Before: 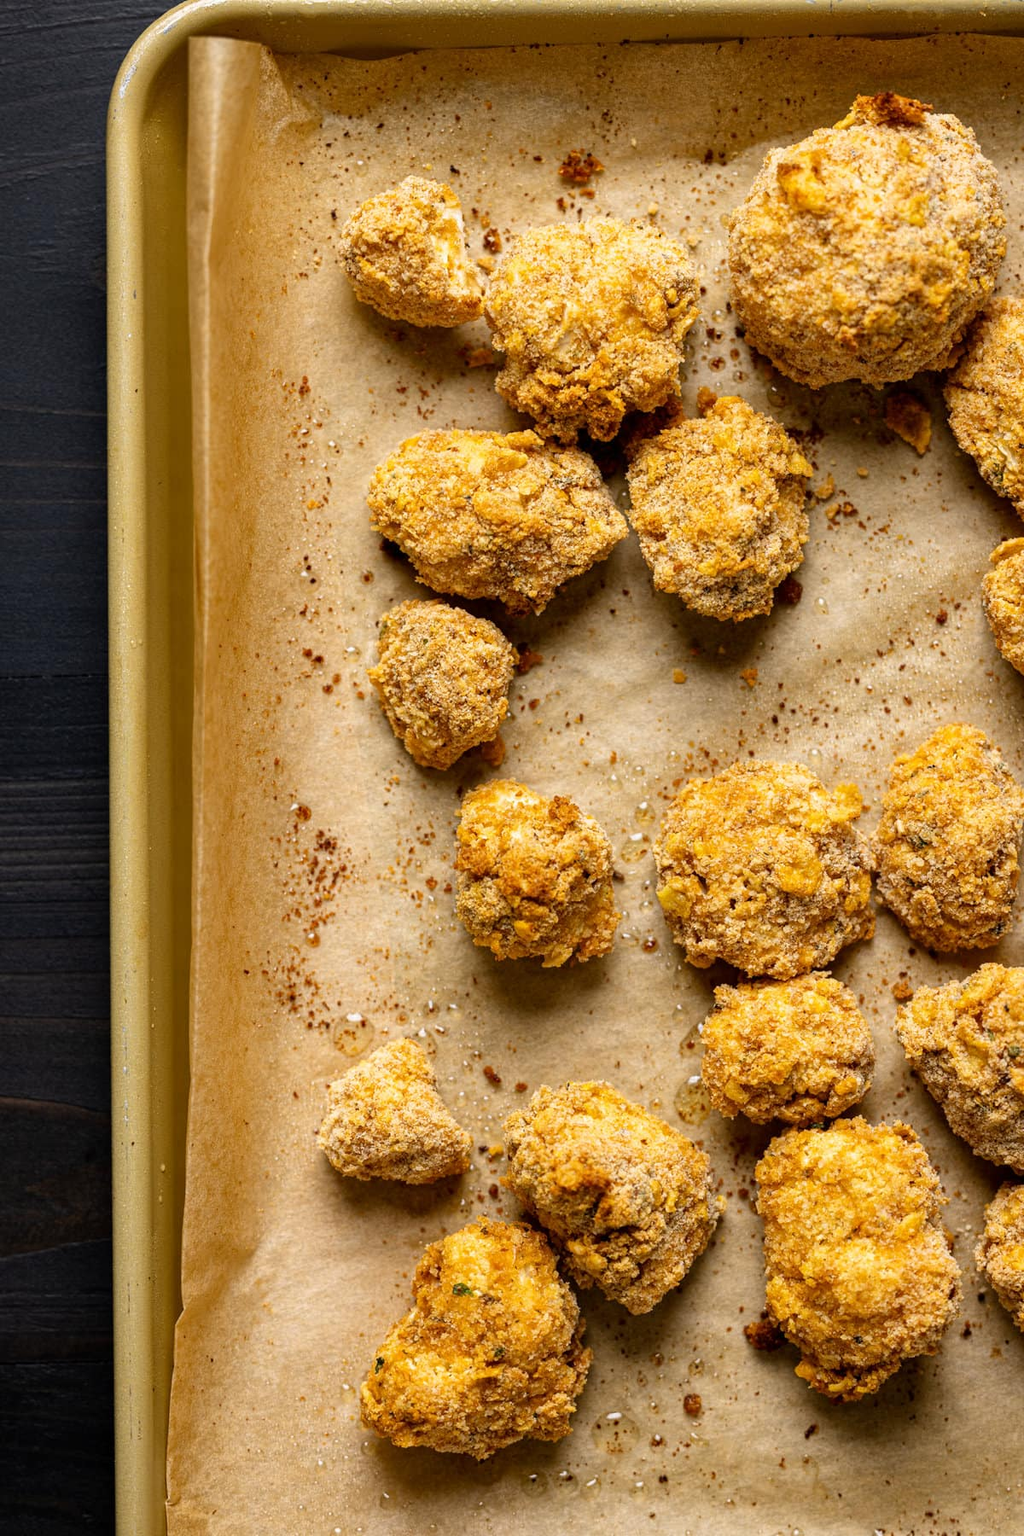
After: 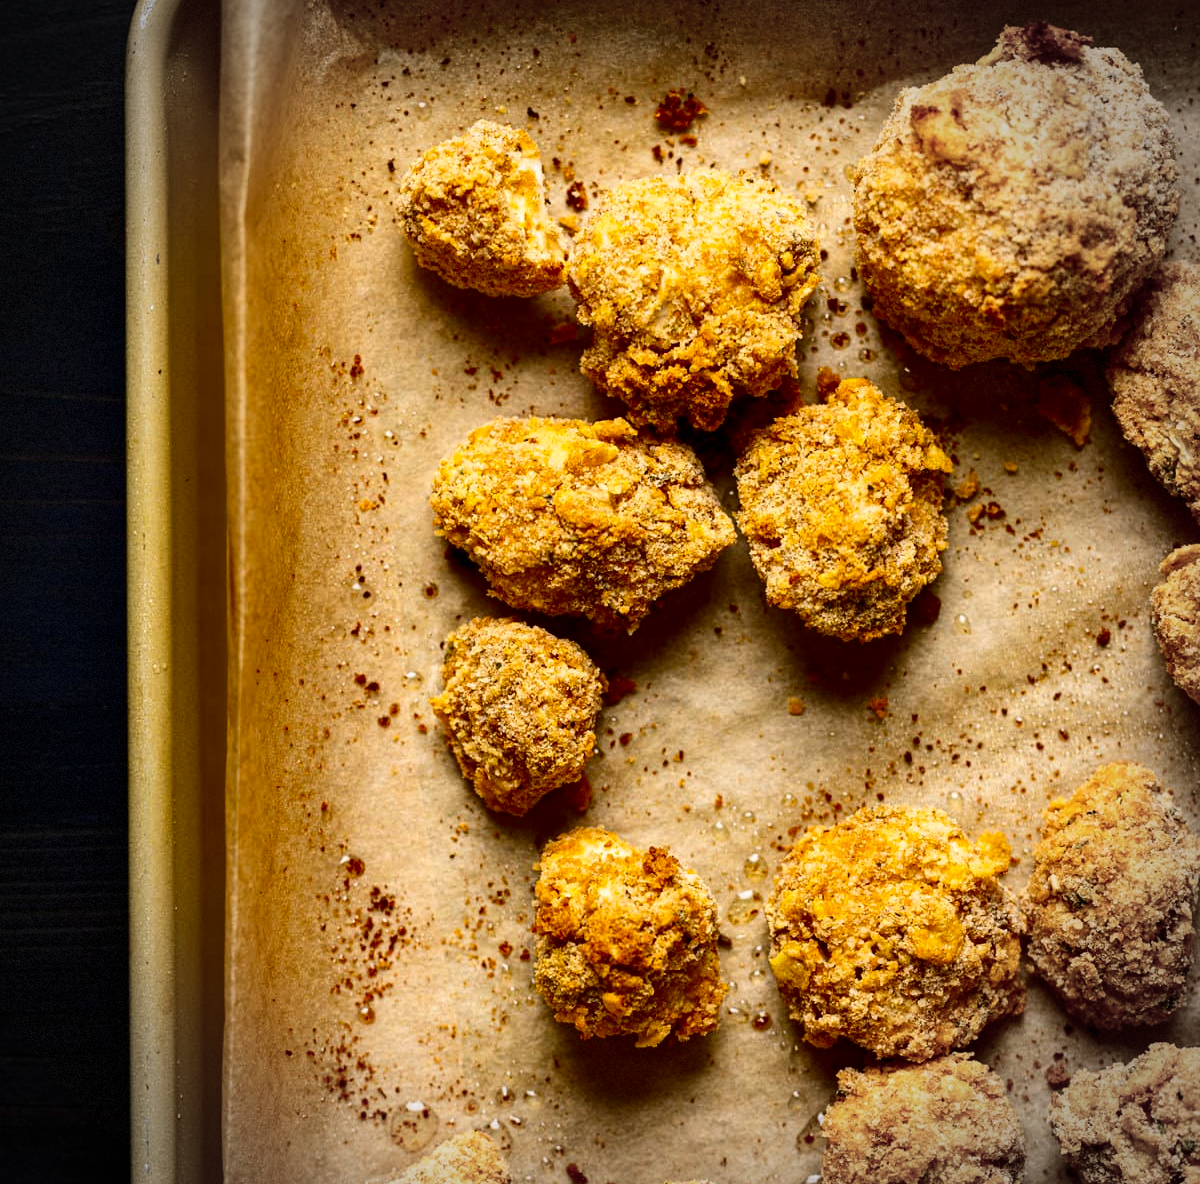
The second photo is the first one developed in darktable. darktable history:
vignetting: fall-off start 71.73%, dithering 8-bit output, unbound false
contrast brightness saturation: contrast 0.222, brightness -0.183, saturation 0.235
crop and rotate: top 4.819%, bottom 29.349%
